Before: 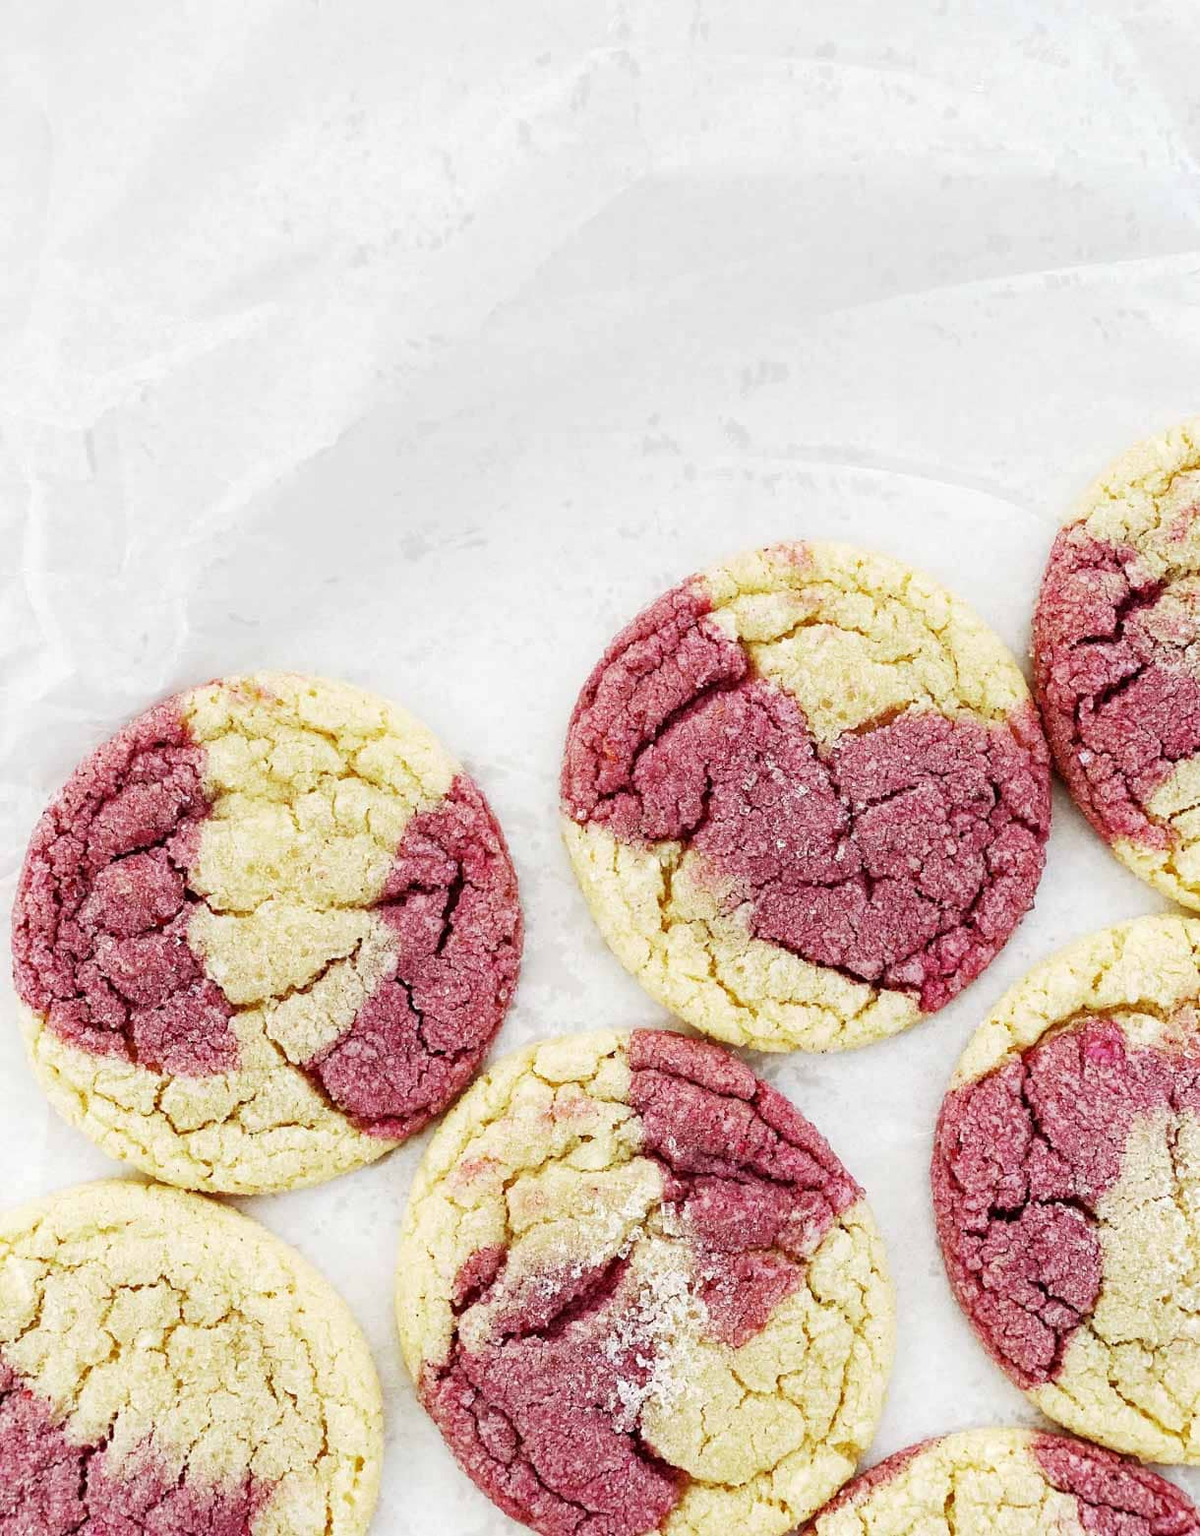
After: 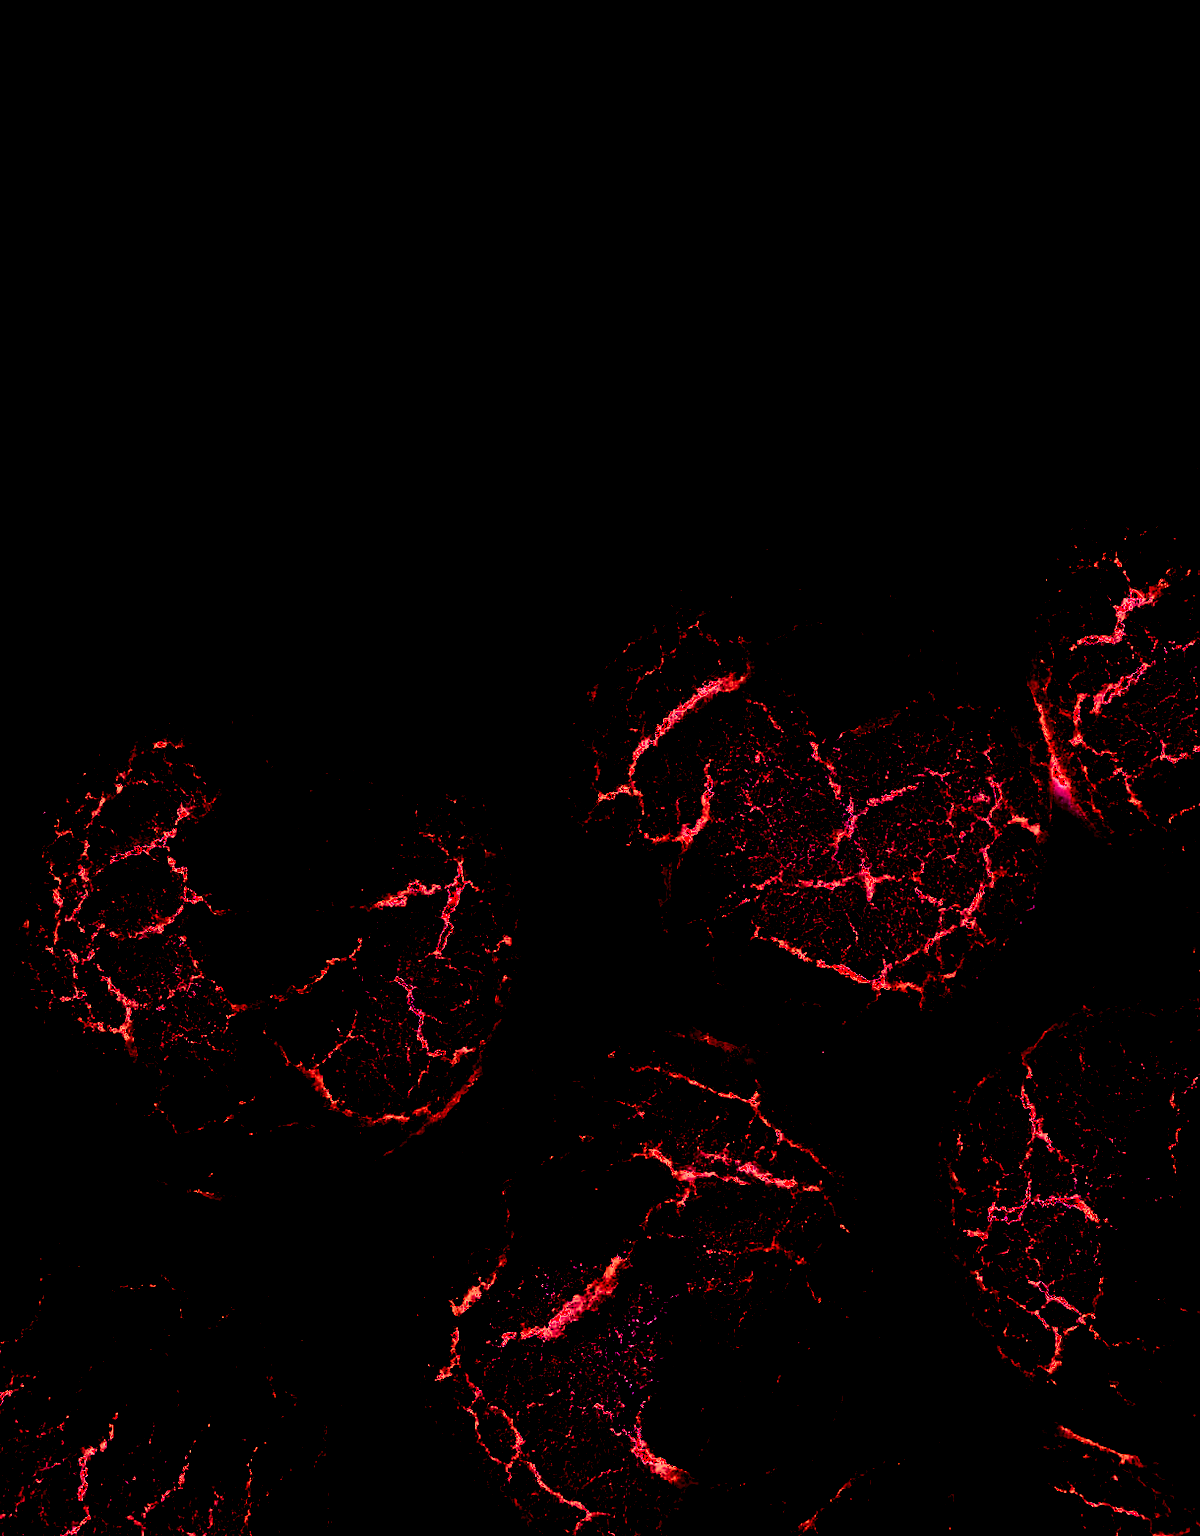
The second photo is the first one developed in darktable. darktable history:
shadows and highlights: shadows 32, highlights -32, soften with gaussian
white balance: red 8, blue 8
tone equalizer: -8 EV -0.417 EV, -7 EV -0.389 EV, -6 EV -0.333 EV, -5 EV -0.222 EV, -3 EV 0.222 EV, -2 EV 0.333 EV, -1 EV 0.389 EV, +0 EV 0.417 EV, edges refinement/feathering 500, mask exposure compensation -1.57 EV, preserve details no
